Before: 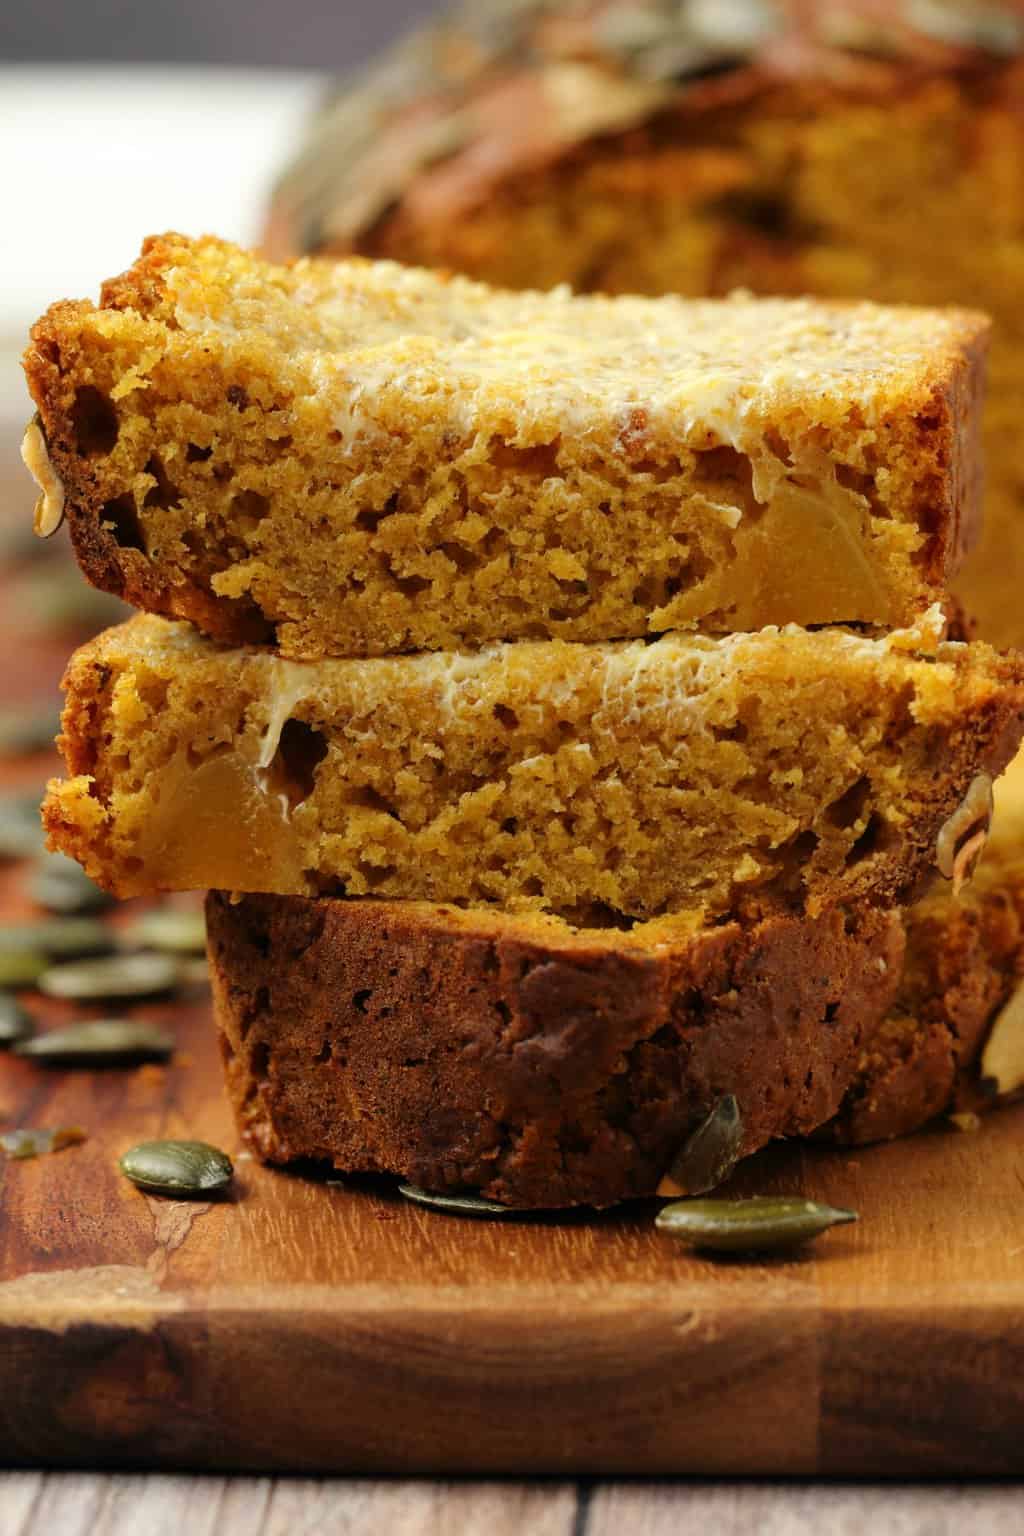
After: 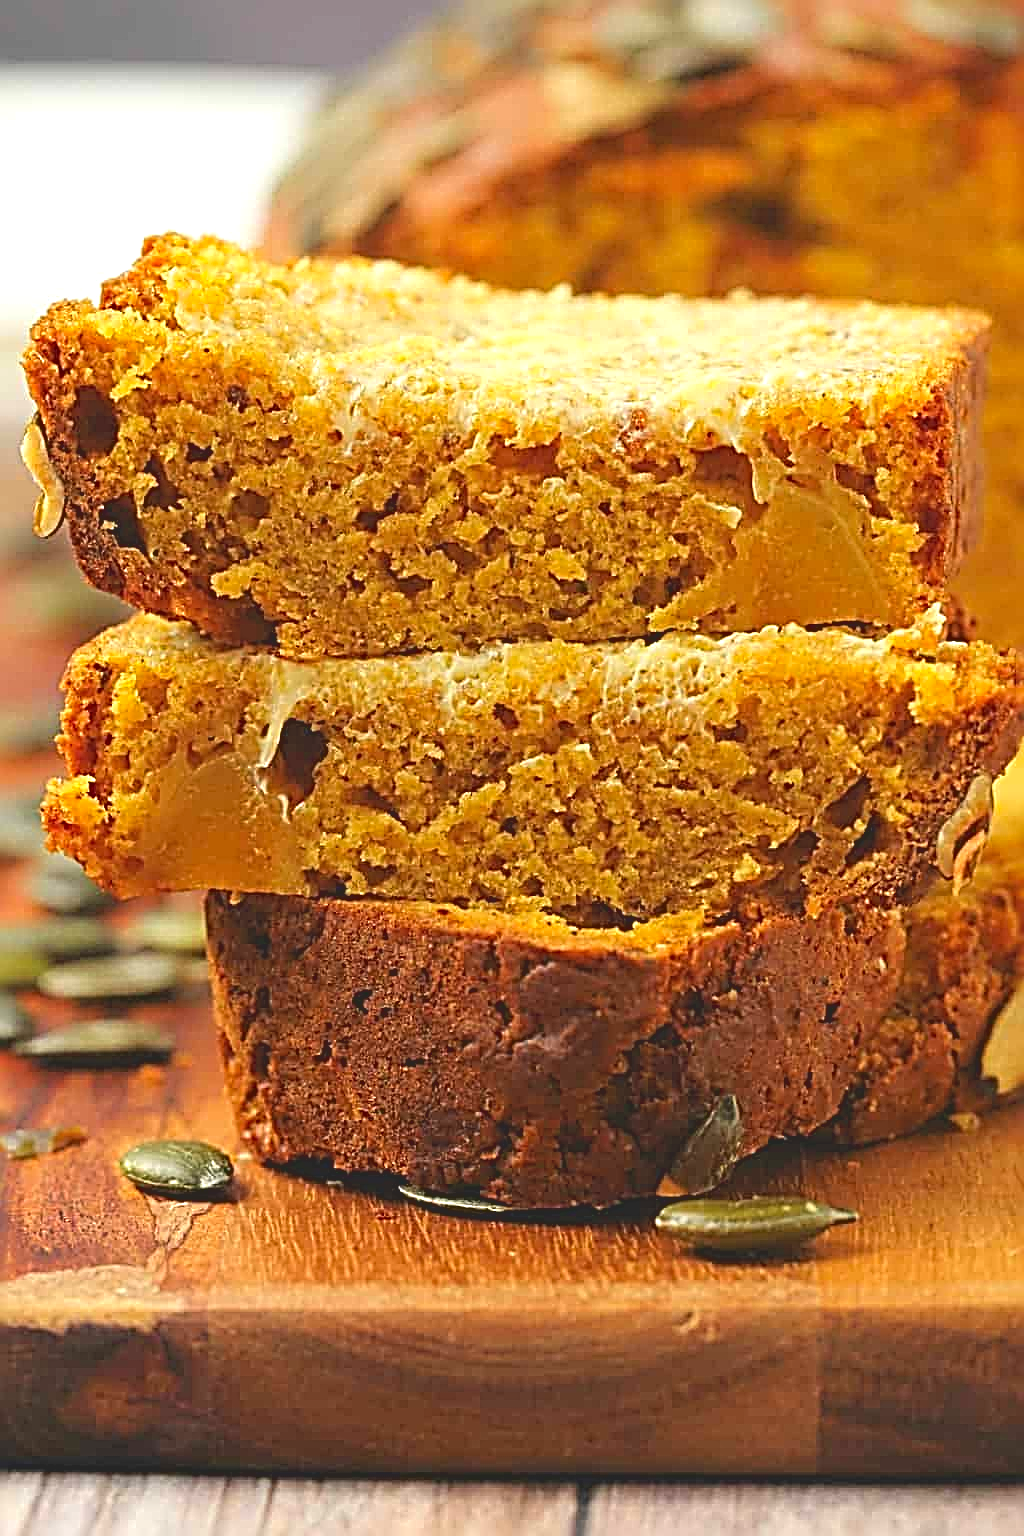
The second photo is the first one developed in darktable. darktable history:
exposure: black level correction 0, exposure 1.001 EV, compensate highlight preservation false
sharpen: radius 3.152, amount 1.738
contrast brightness saturation: contrast -0.294
